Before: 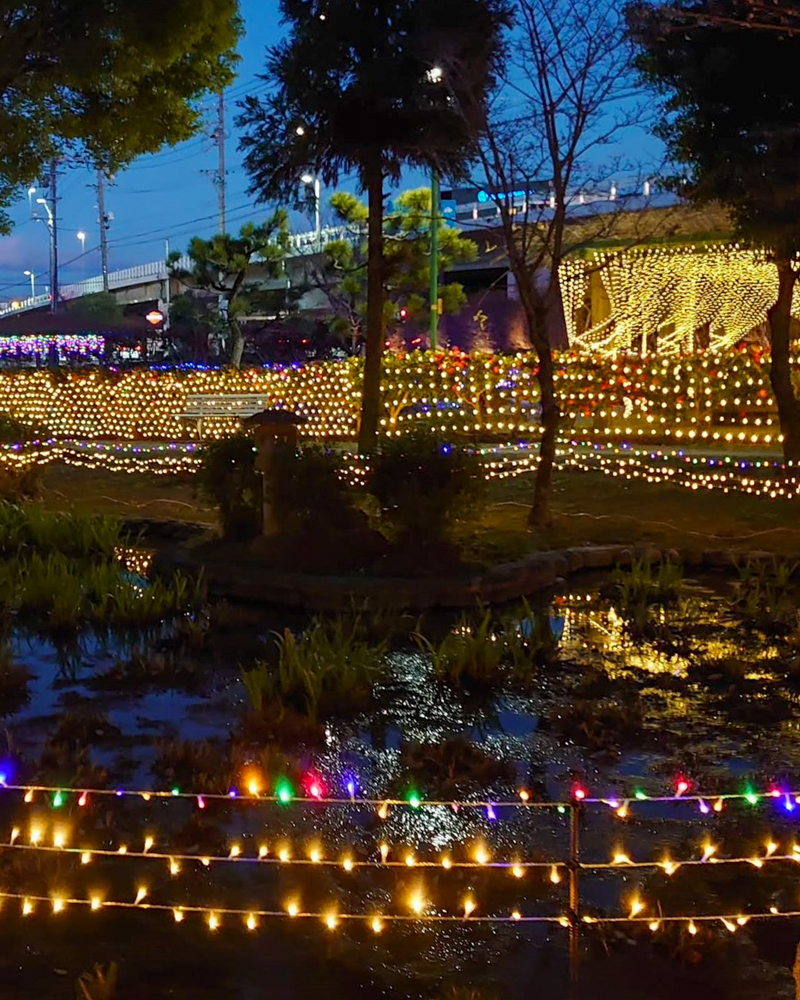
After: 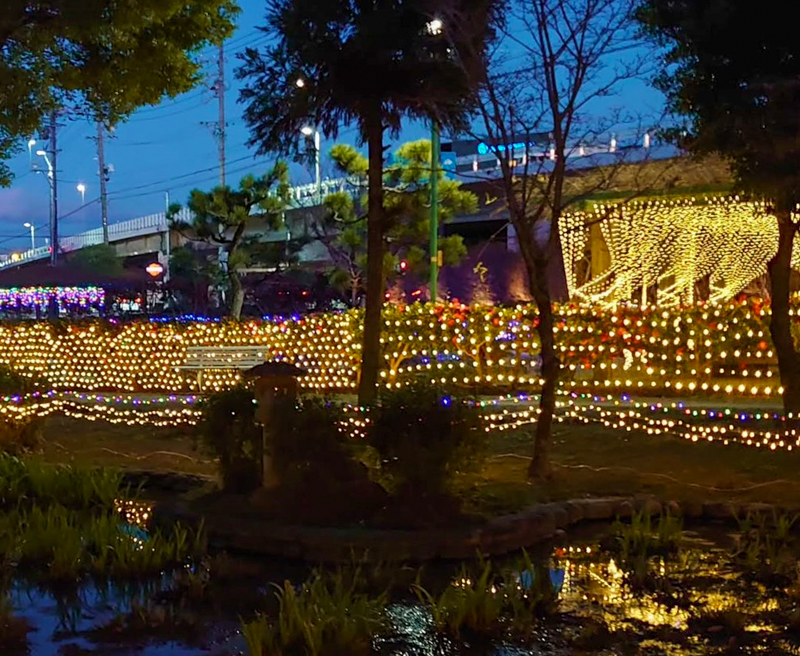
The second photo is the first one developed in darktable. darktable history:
crop and rotate: top 4.848%, bottom 29.503%
velvia: strength 29%
